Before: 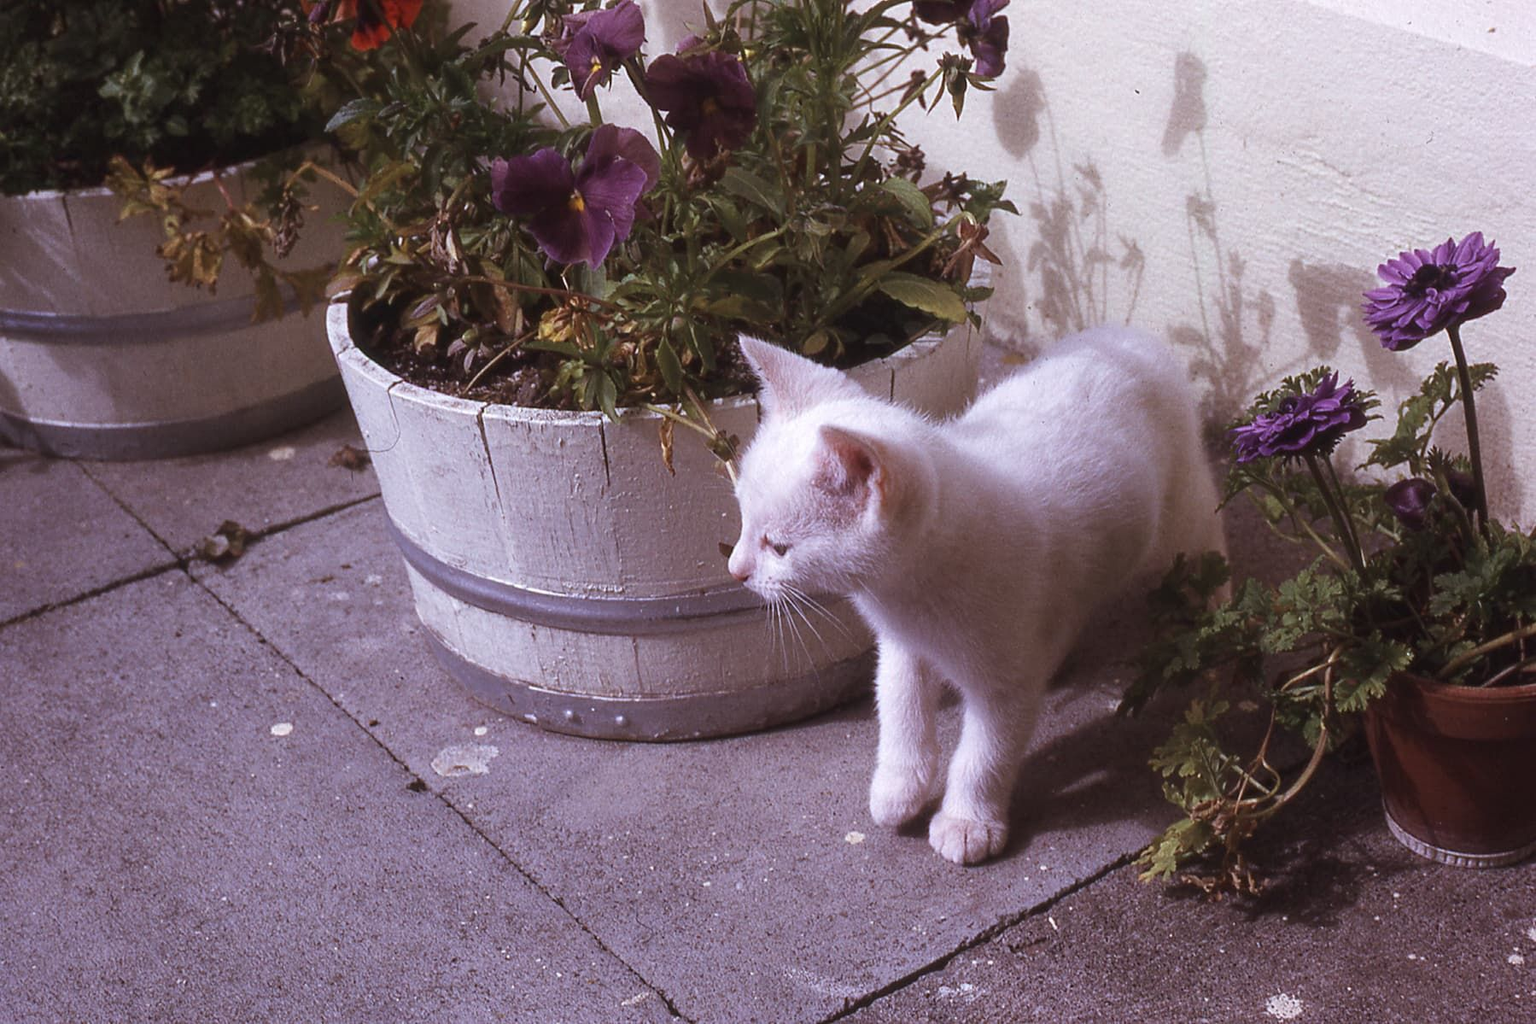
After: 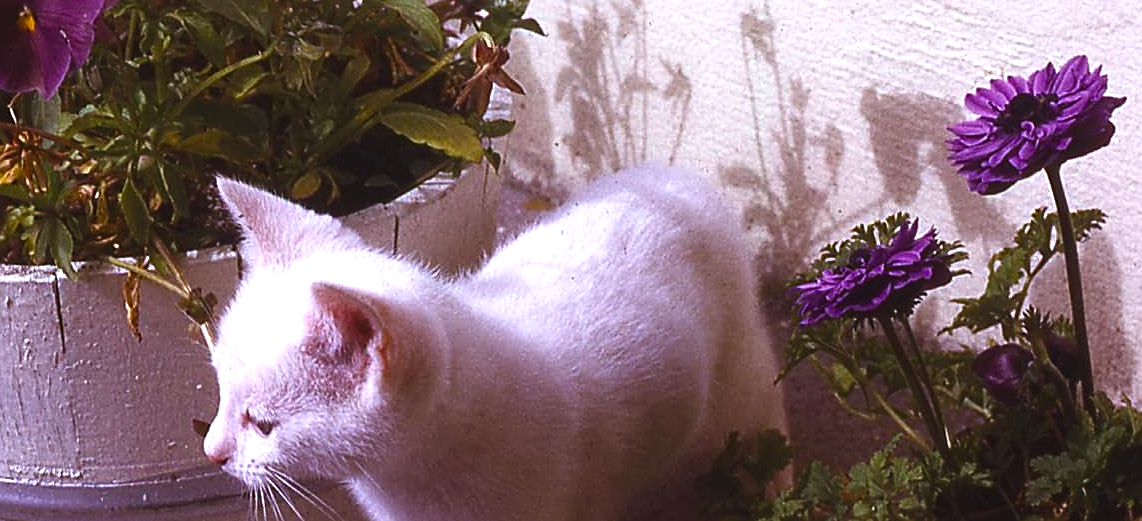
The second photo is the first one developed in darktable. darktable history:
crop: left 36.098%, top 18.071%, right 0.382%, bottom 38.45%
color balance rgb: global offset › luminance 0.481%, linear chroma grading › shadows 31.881%, linear chroma grading › global chroma -1.608%, linear chroma grading › mid-tones 4.324%, perceptual saturation grading › global saturation 34.088%, perceptual brilliance grading › global brilliance 15.736%, perceptual brilliance grading › shadows -35.679%, global vibrance 14.242%
sharpen: on, module defaults
